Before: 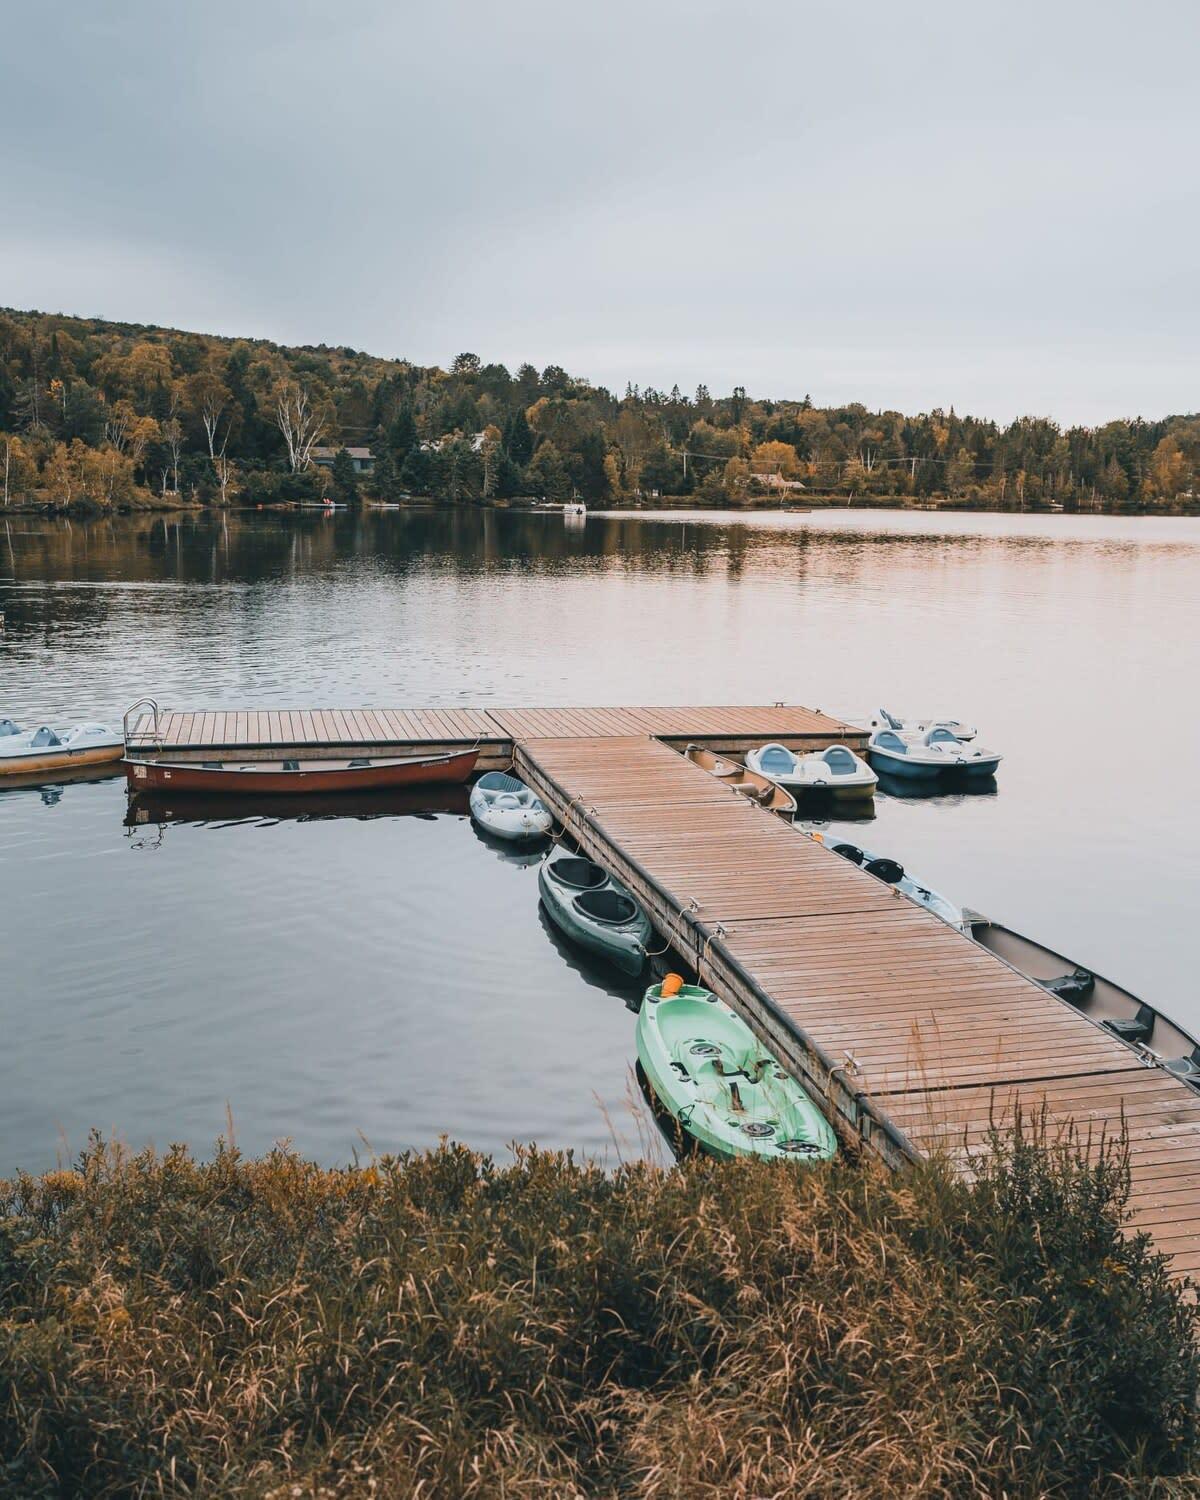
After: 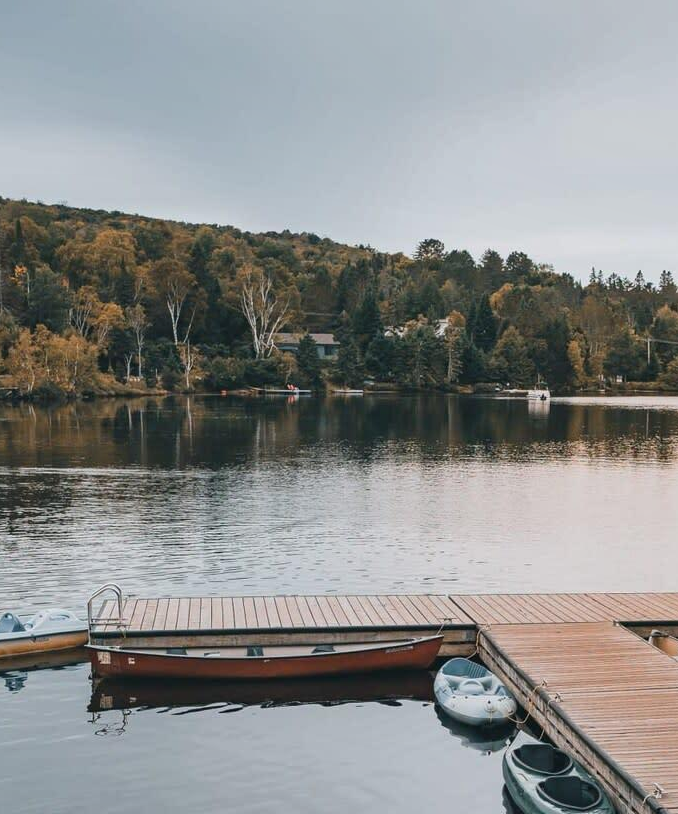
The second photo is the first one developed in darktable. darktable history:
crop and rotate: left 3.026%, top 7.632%, right 40.431%, bottom 38.064%
shadows and highlights: shadows 47.37, highlights -41.3, highlights color adjustment 0.608%, soften with gaussian
